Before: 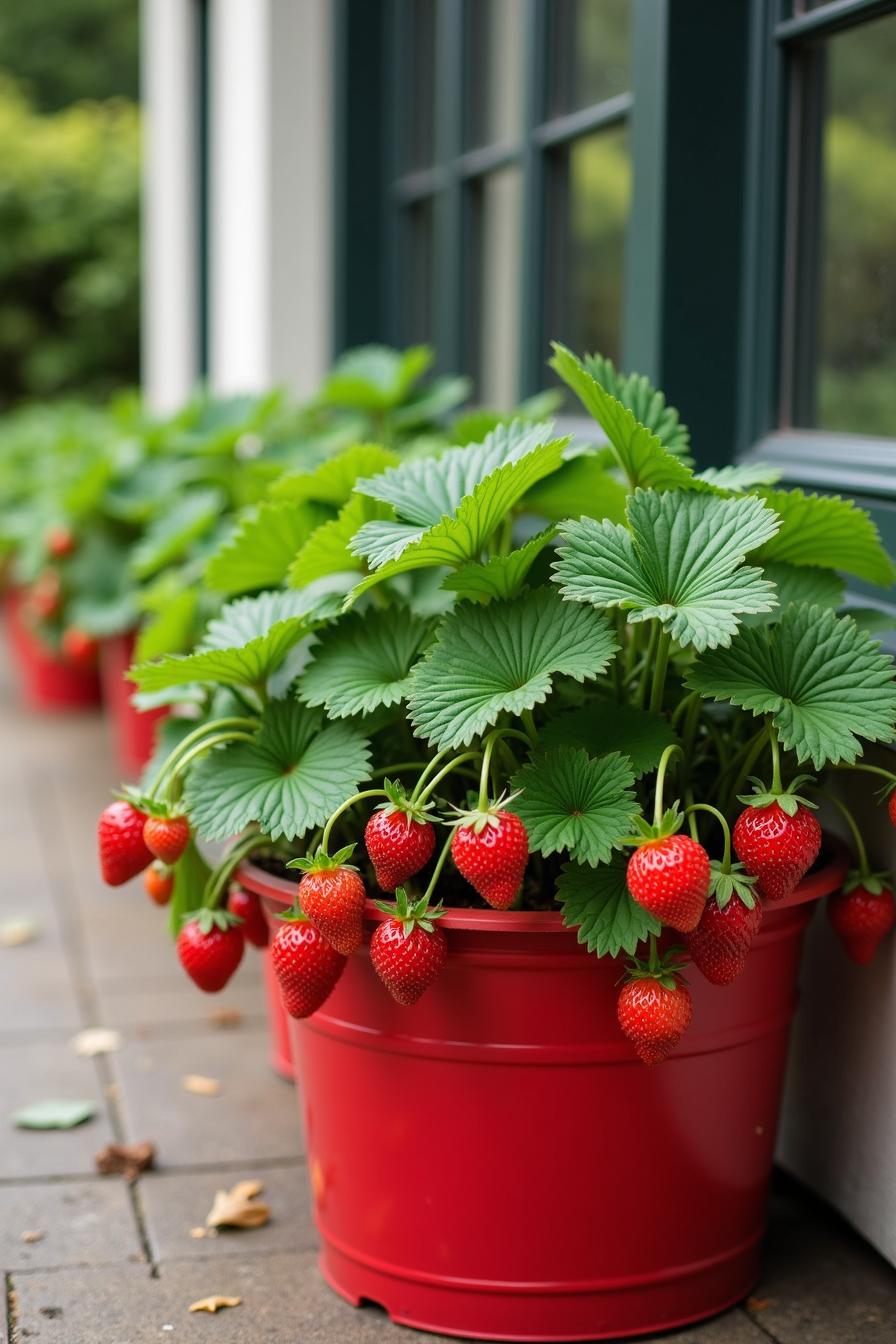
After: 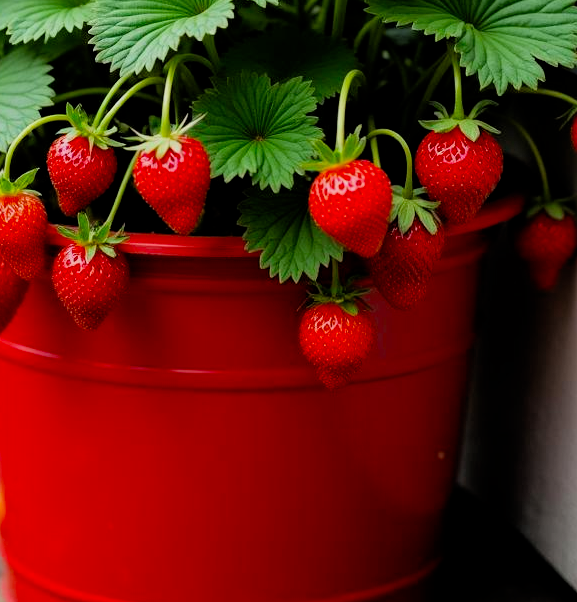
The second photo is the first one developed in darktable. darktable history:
crop and rotate: left 35.509%, top 50.238%, bottom 4.934%
filmic rgb: black relative exposure -7.75 EV, white relative exposure 4.4 EV, threshold 3 EV, target black luminance 0%, hardness 3.76, latitude 50.51%, contrast 1.074, highlights saturation mix 10%, shadows ↔ highlights balance -0.22%, color science v4 (2020), enable highlight reconstruction true
